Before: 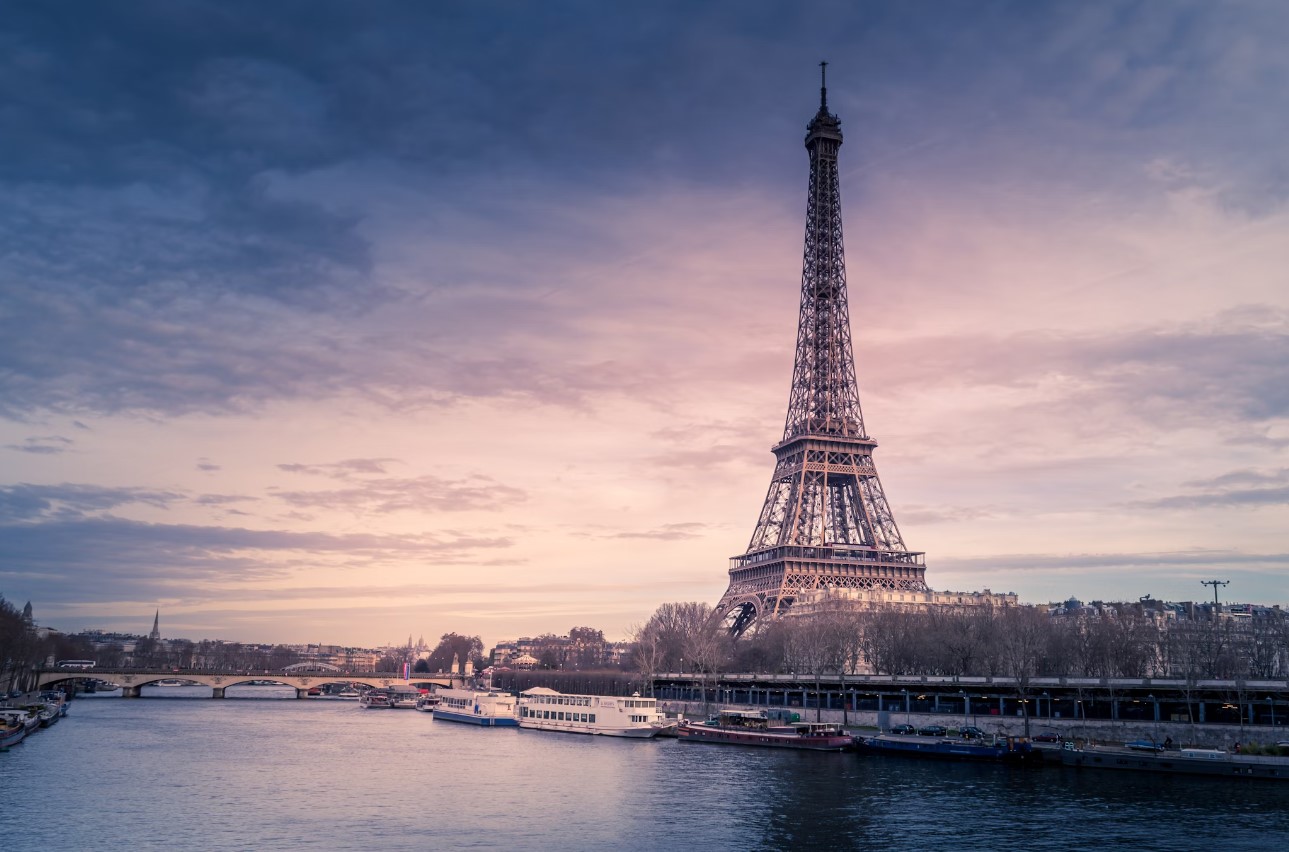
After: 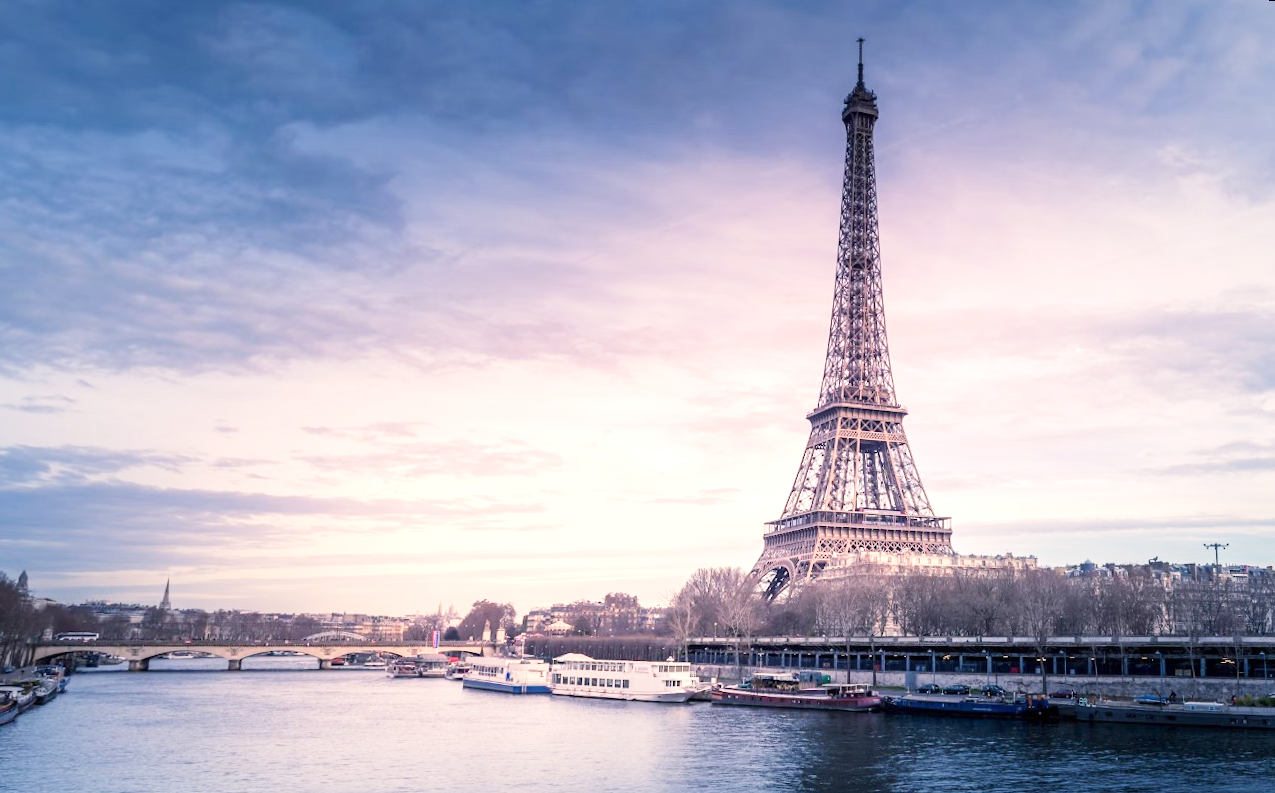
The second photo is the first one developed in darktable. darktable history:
base curve: curves: ch0 [(0, 0) (0.204, 0.334) (0.55, 0.733) (1, 1)], preserve colors none
rotate and perspective: rotation 0.679°, lens shift (horizontal) 0.136, crop left 0.009, crop right 0.991, crop top 0.078, crop bottom 0.95
exposure: exposure 0.574 EV, compensate highlight preservation false
